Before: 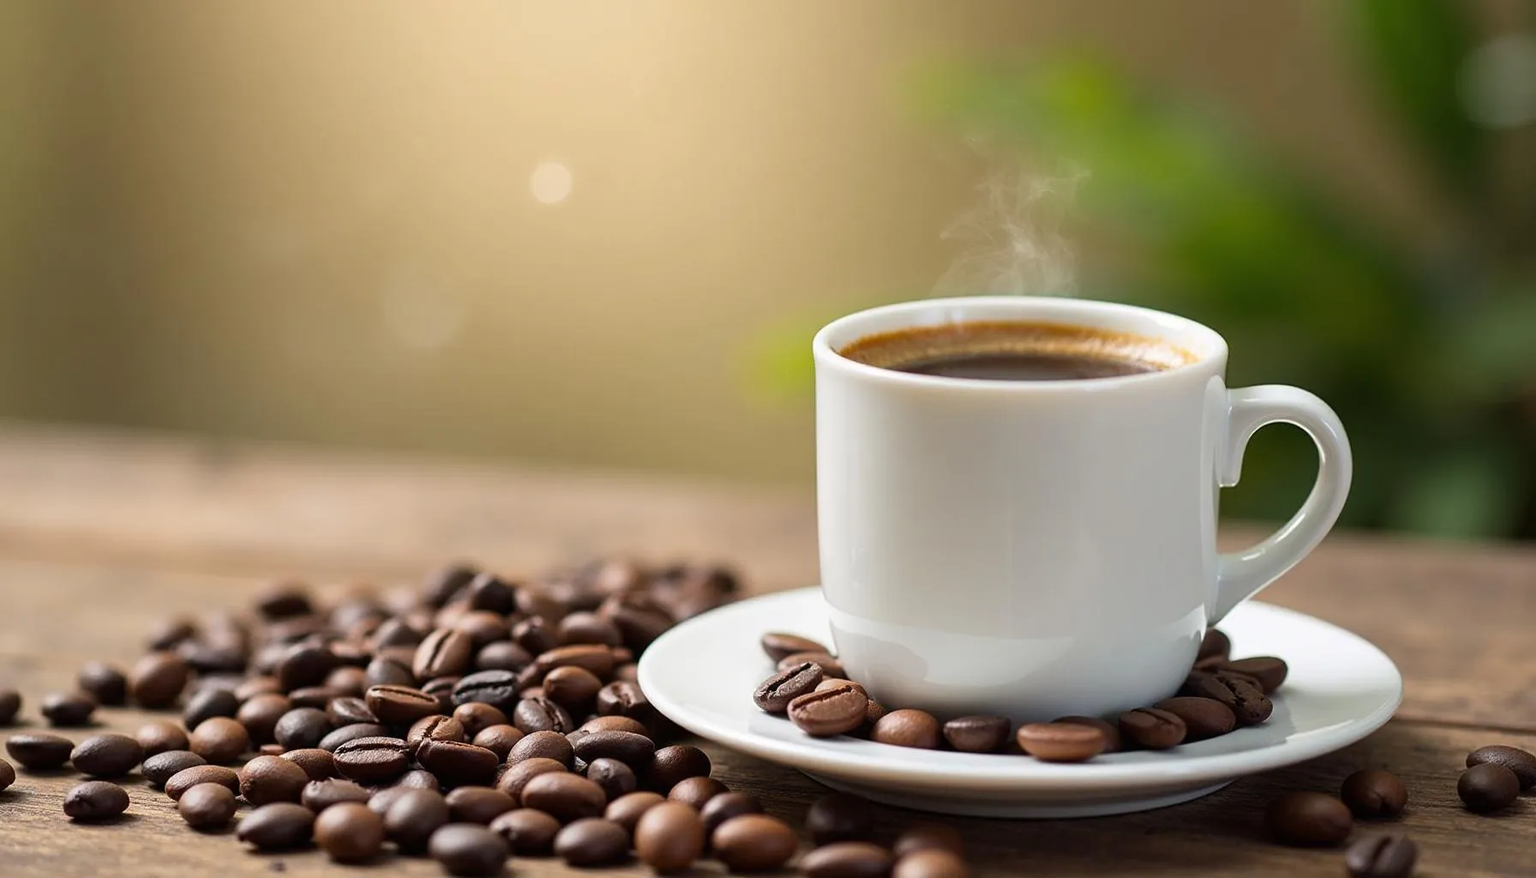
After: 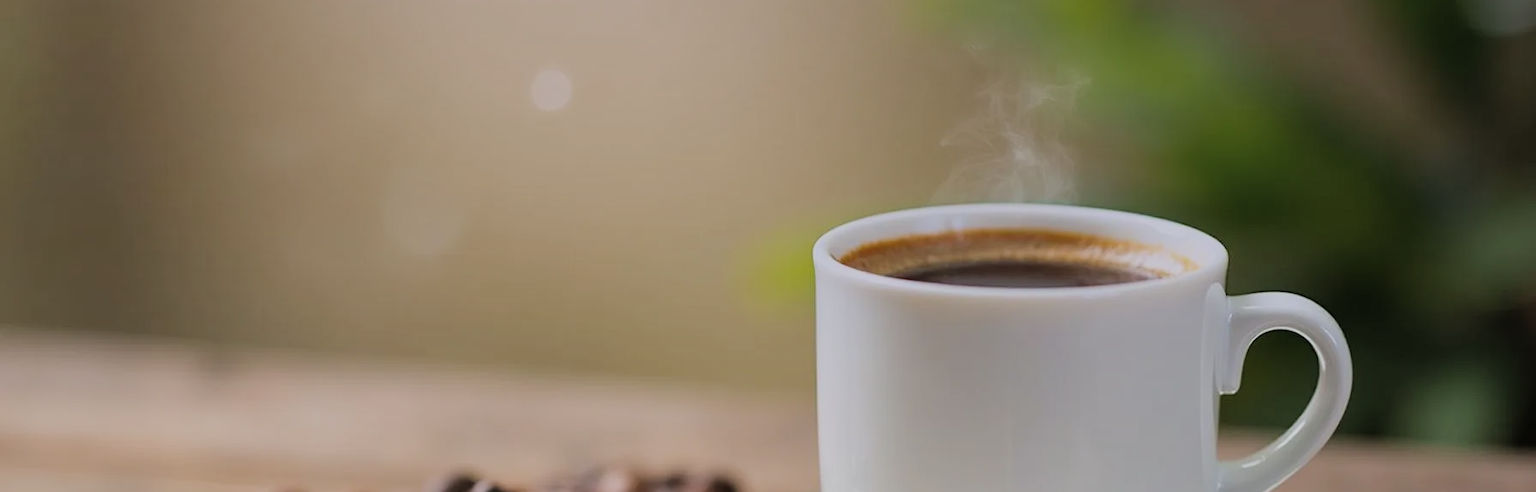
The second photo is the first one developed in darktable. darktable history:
crop and rotate: top 10.605%, bottom 33.274%
filmic rgb: black relative exposure -7.65 EV, white relative exposure 4.56 EV, hardness 3.61
graduated density: hue 238.83°, saturation 50%
exposure: black level correction -0.005, exposure 0.054 EV, compensate highlight preservation false
